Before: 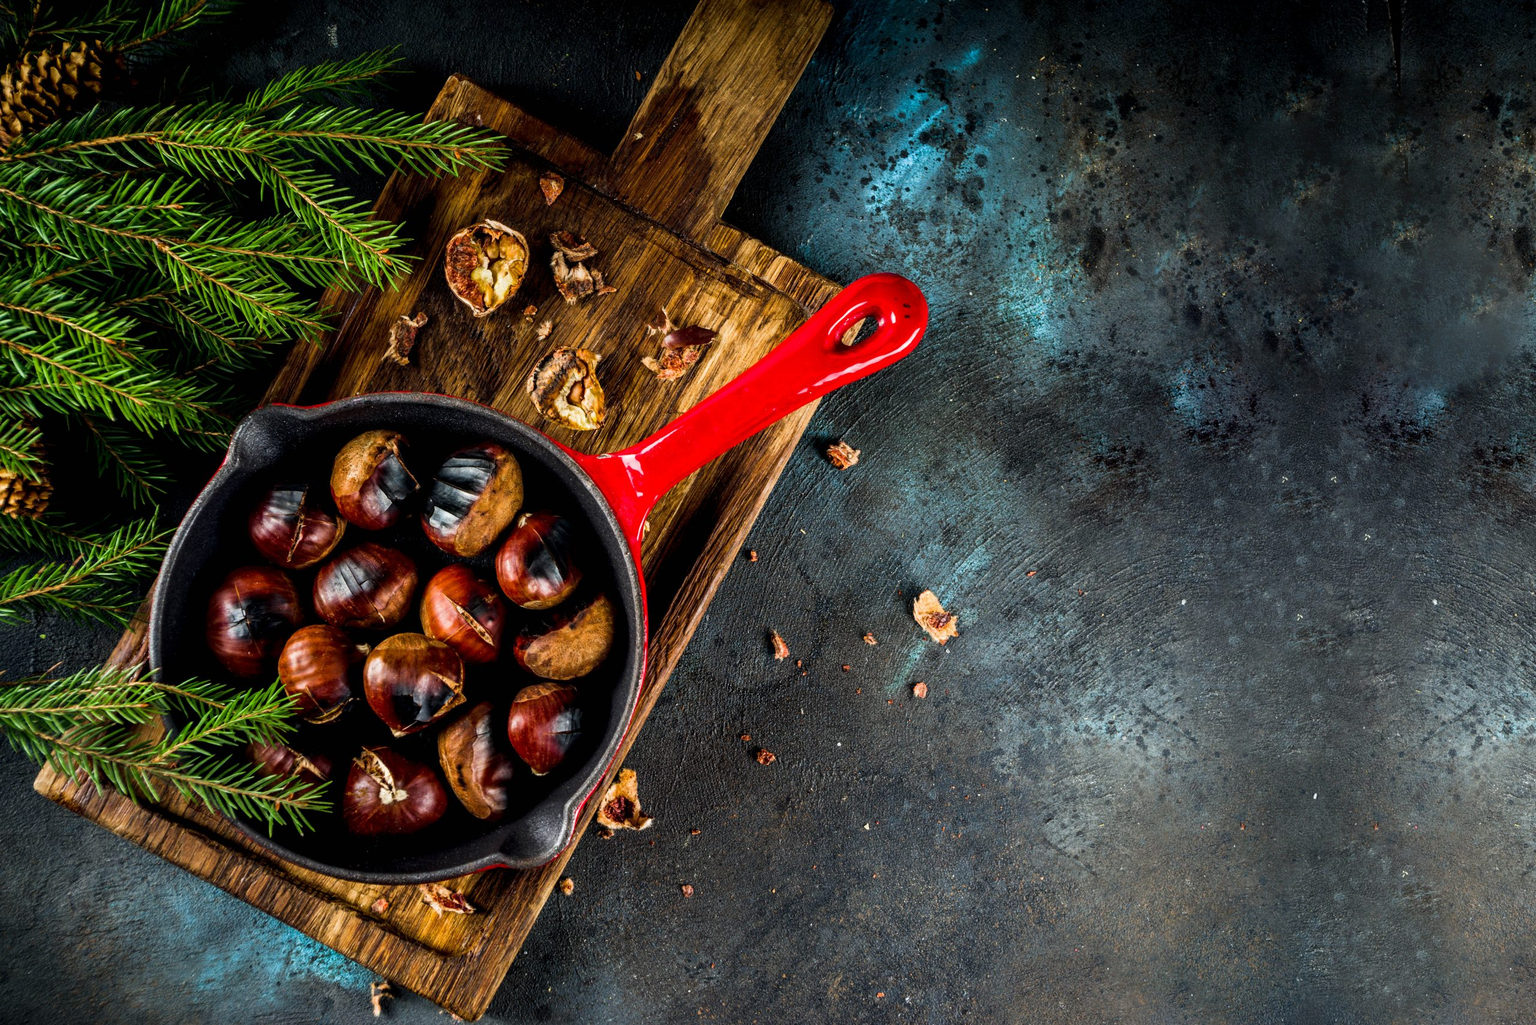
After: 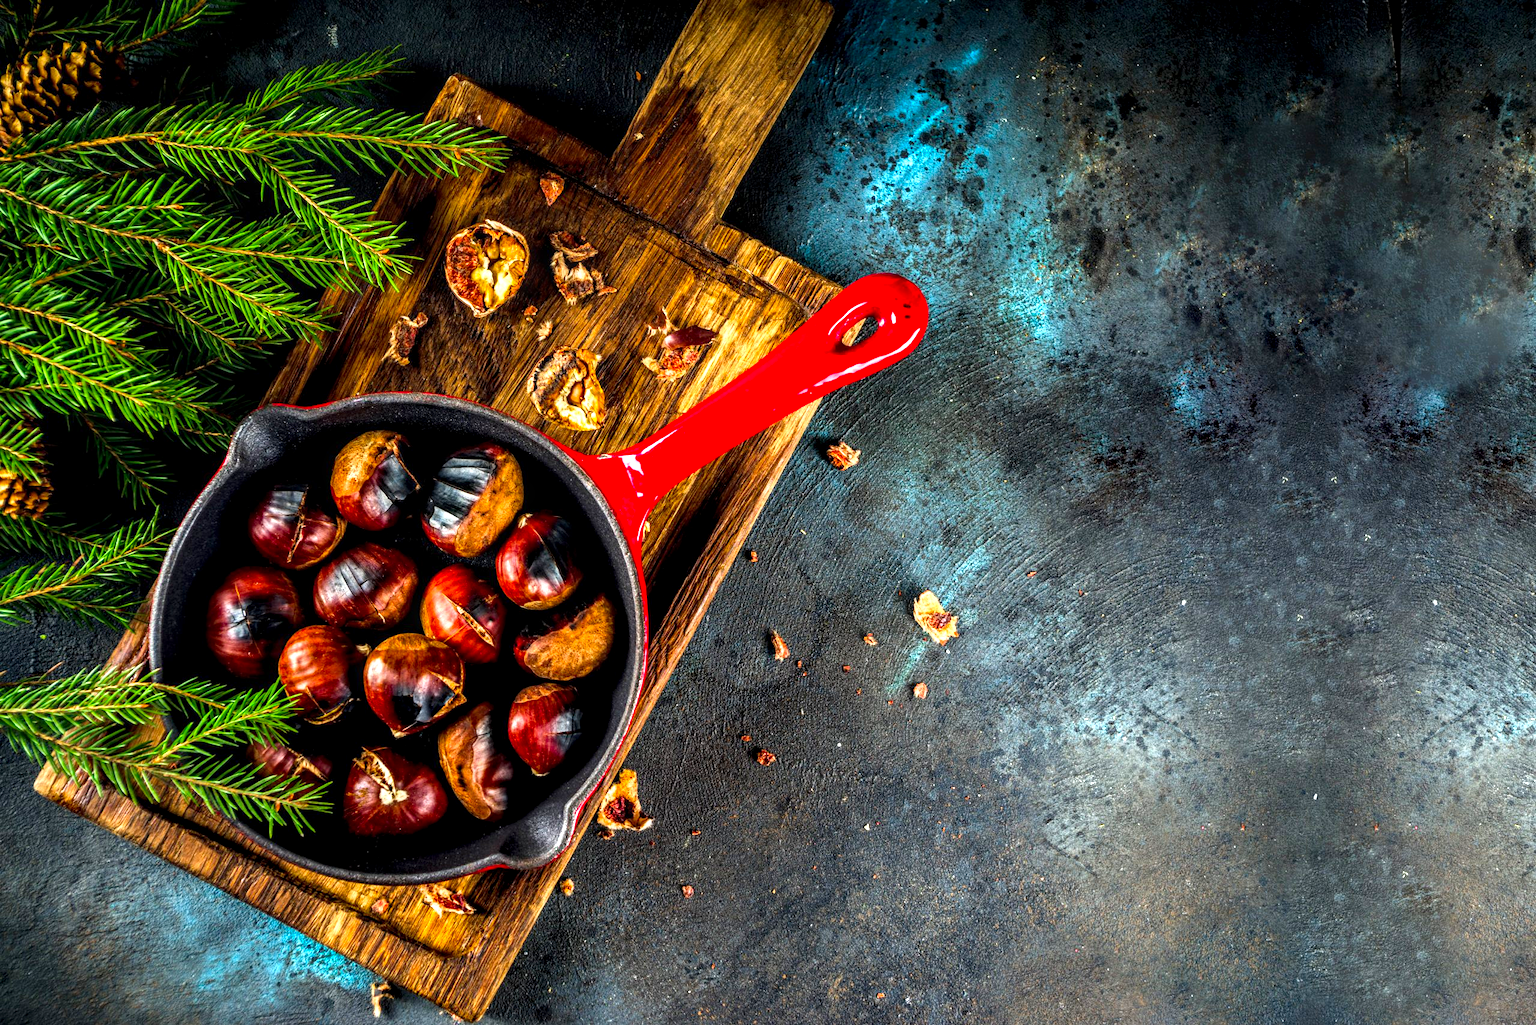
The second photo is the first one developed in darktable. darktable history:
exposure: black level correction 0, exposure 0.702 EV, compensate highlight preservation false
local contrast: detail 130%
tone equalizer: edges refinement/feathering 500, mask exposure compensation -1.57 EV, preserve details no
color correction: highlights b* 0.011, saturation 1.31
